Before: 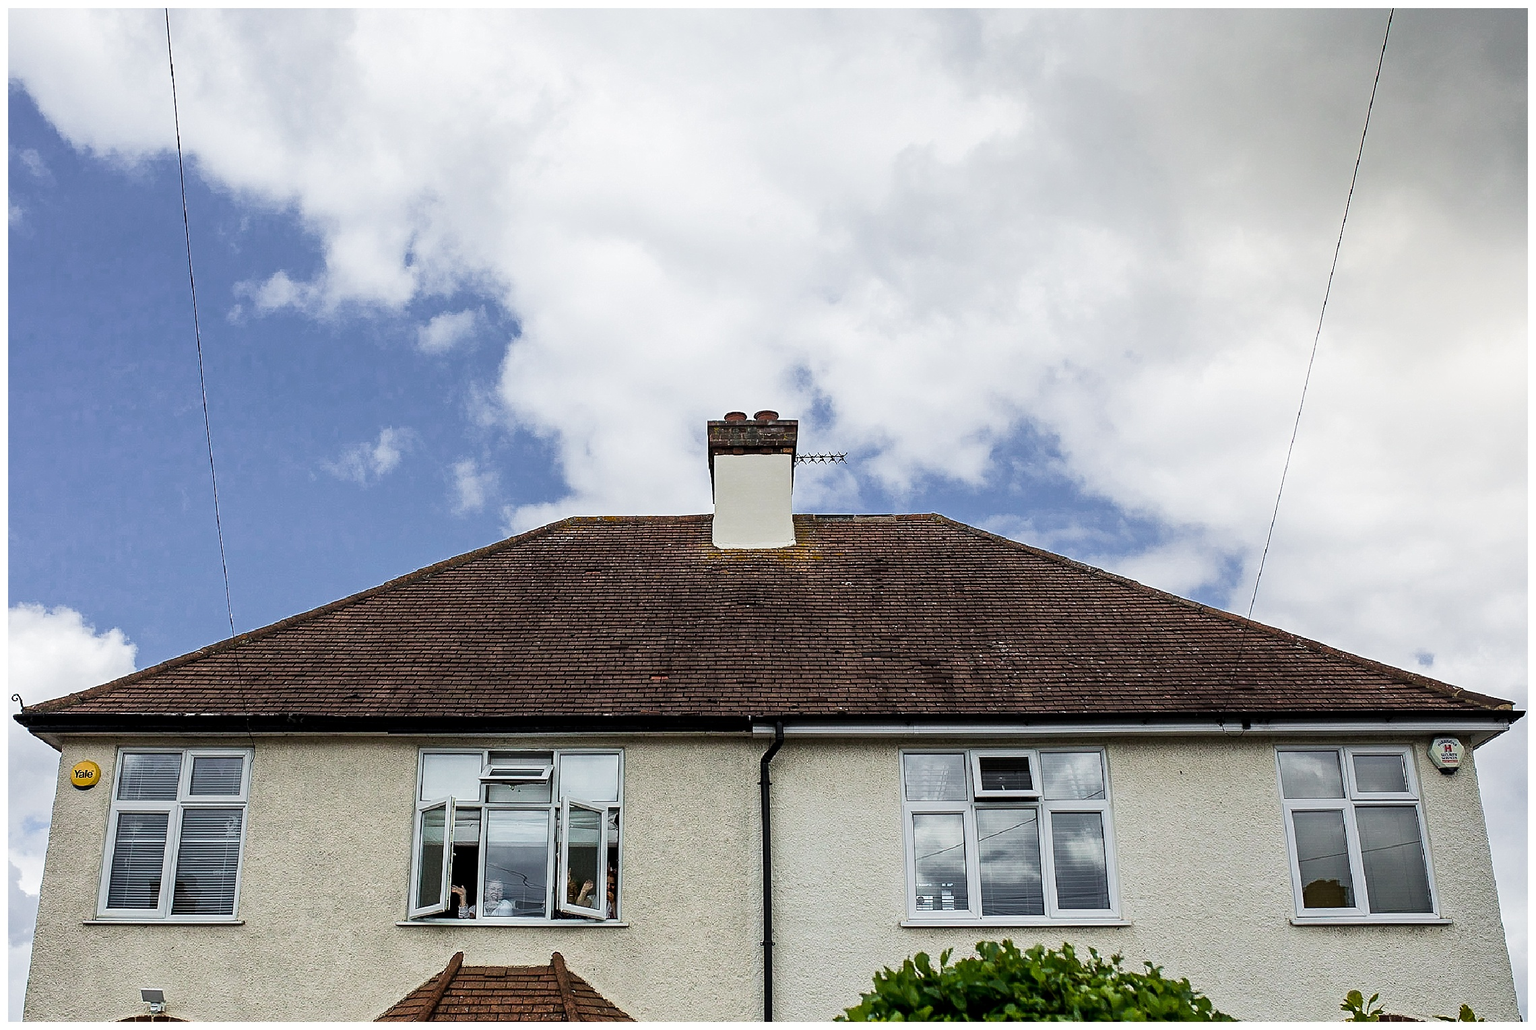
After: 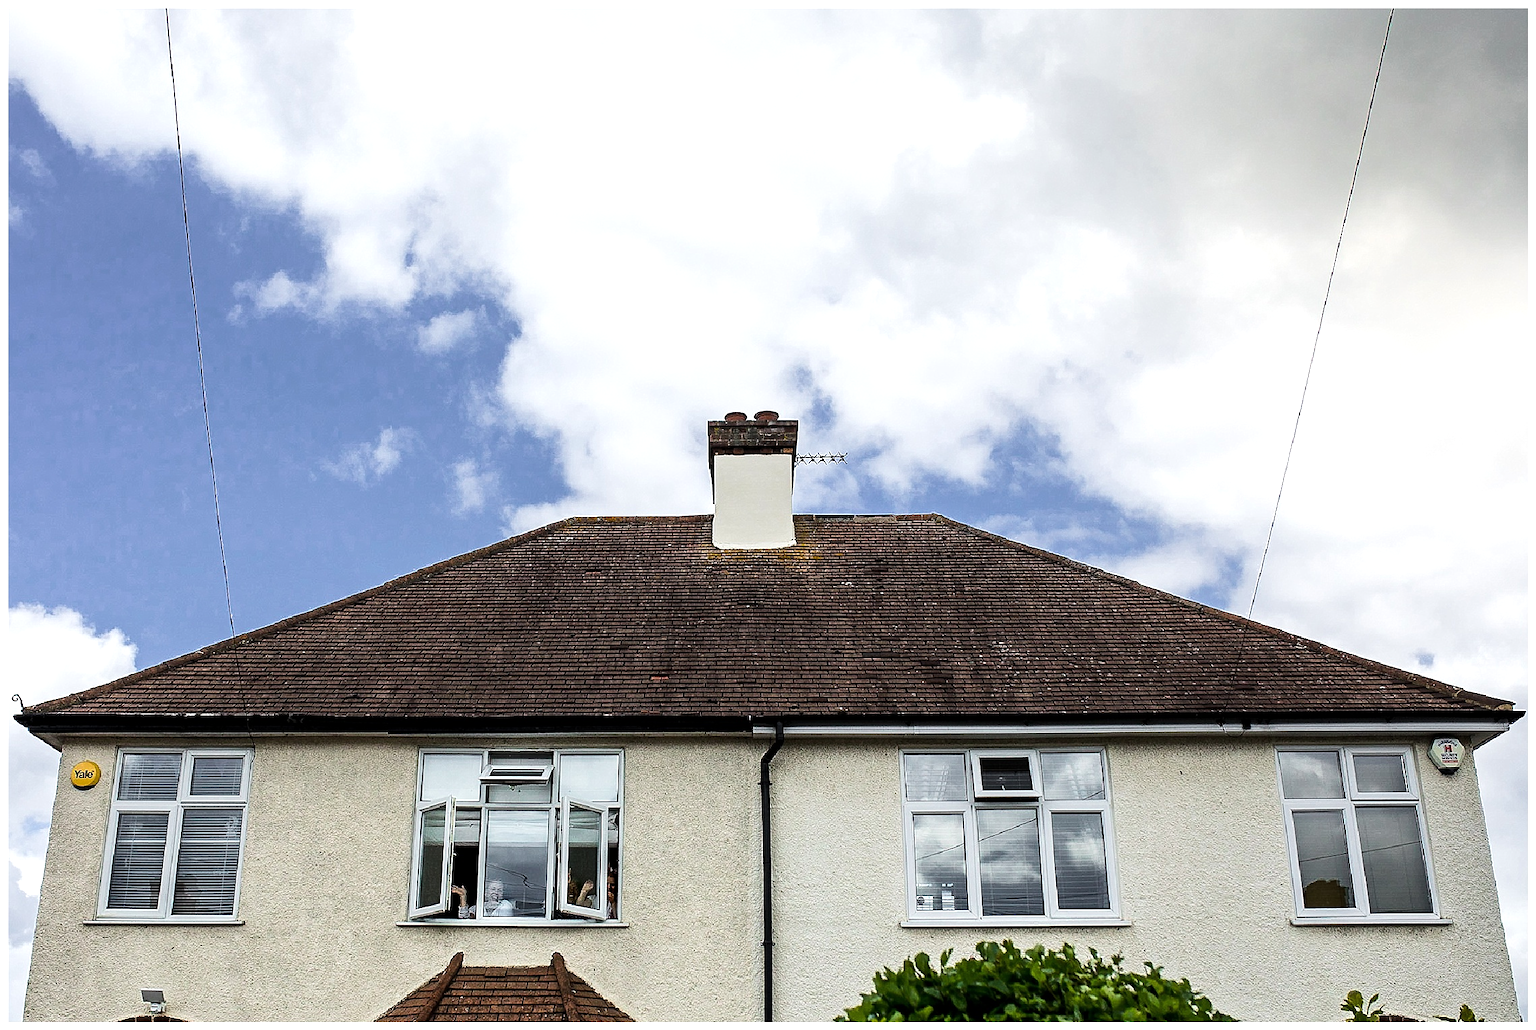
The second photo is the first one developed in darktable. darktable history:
tone equalizer: -8 EV -0.432 EV, -7 EV -0.36 EV, -6 EV -0.356 EV, -5 EV -0.245 EV, -3 EV 0.245 EV, -2 EV 0.348 EV, -1 EV 0.366 EV, +0 EV 0.405 EV, edges refinement/feathering 500, mask exposure compensation -1.57 EV, preserve details guided filter
